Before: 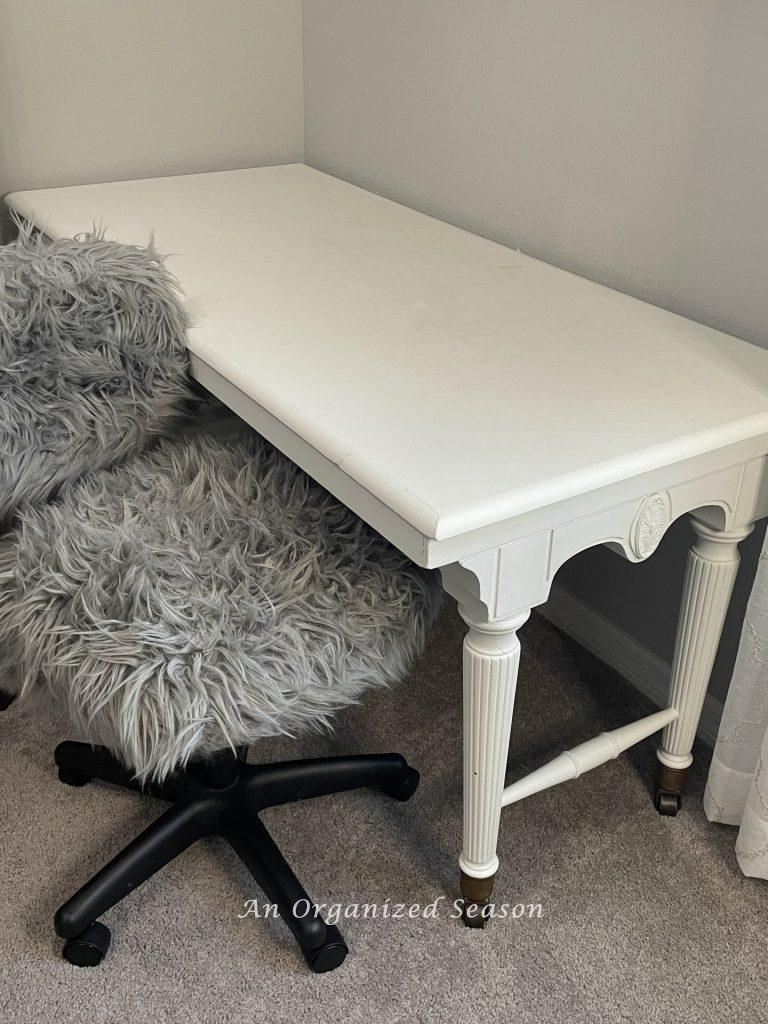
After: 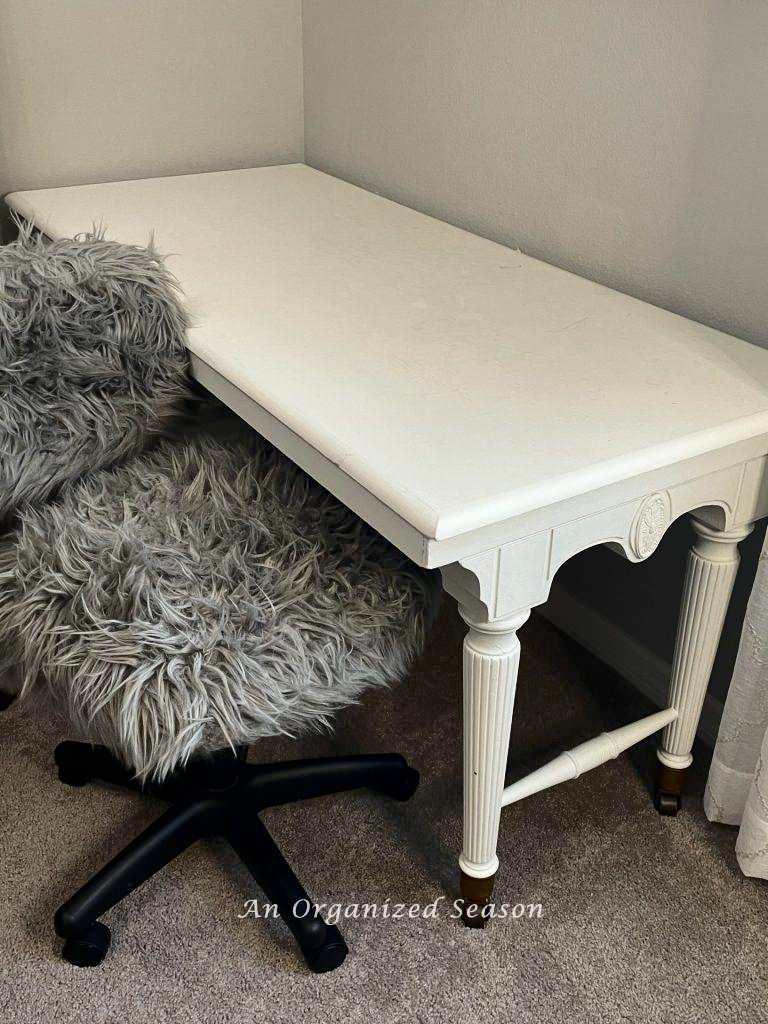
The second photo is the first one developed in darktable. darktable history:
contrast brightness saturation: contrast 0.194, brightness -0.111, saturation 0.214
